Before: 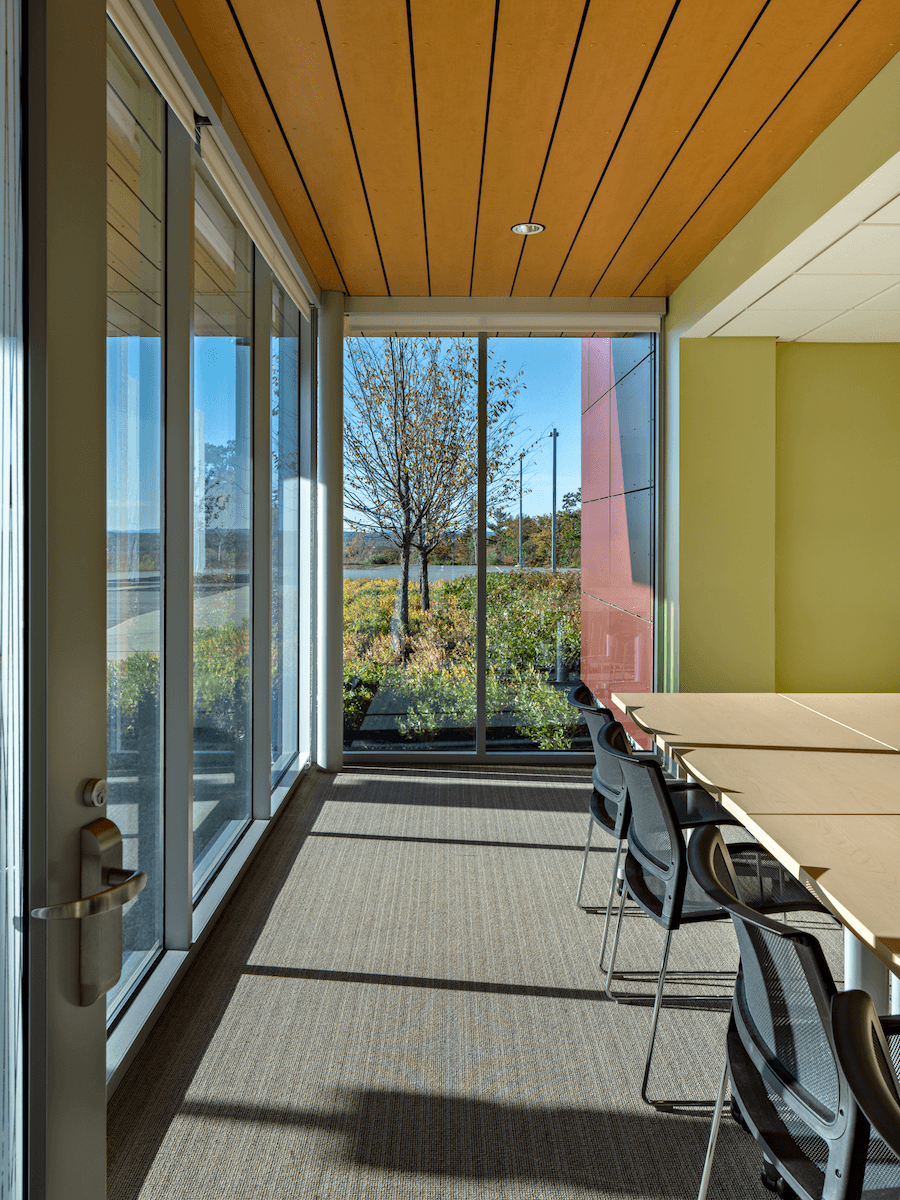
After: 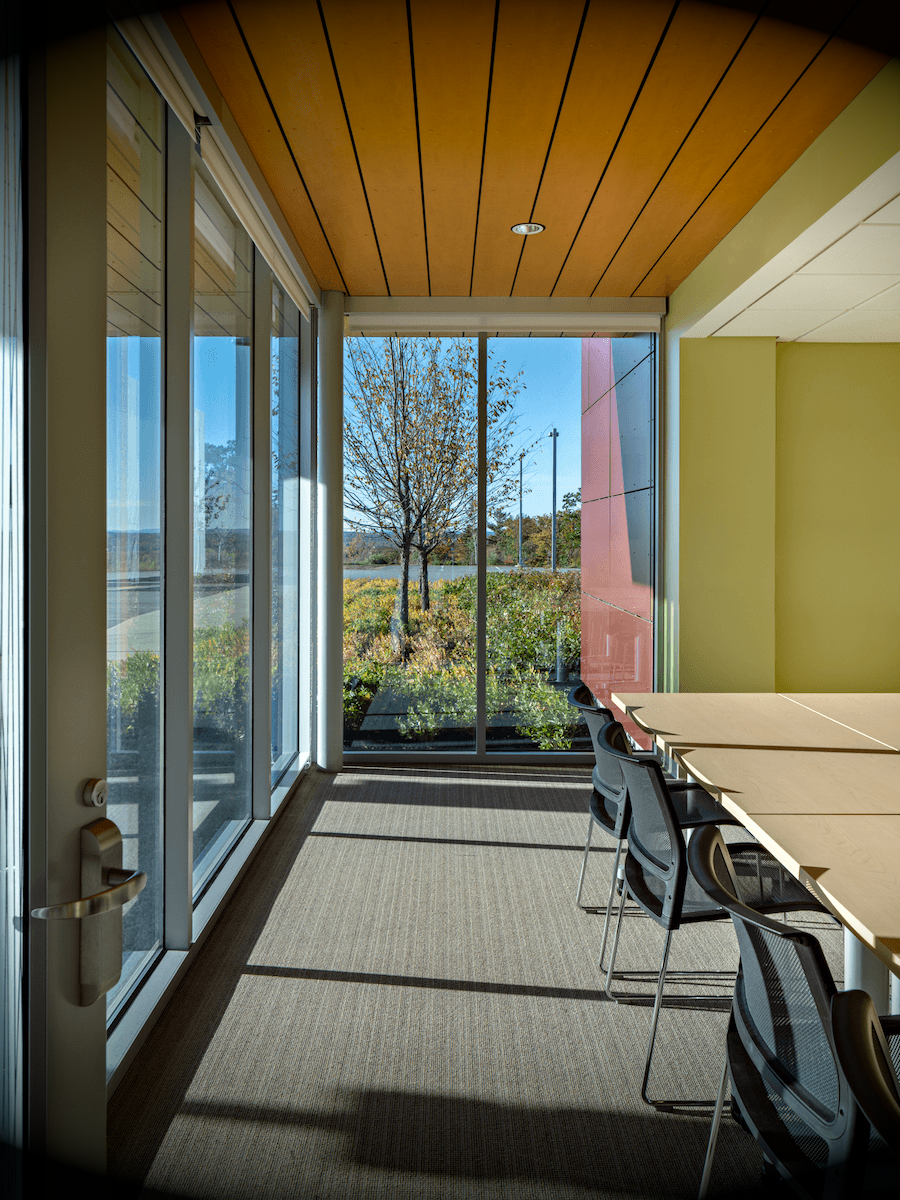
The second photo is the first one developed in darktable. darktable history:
vignetting: fall-off start 100.82%, brightness -0.996, saturation 0.497, width/height ratio 1.31, unbound false
